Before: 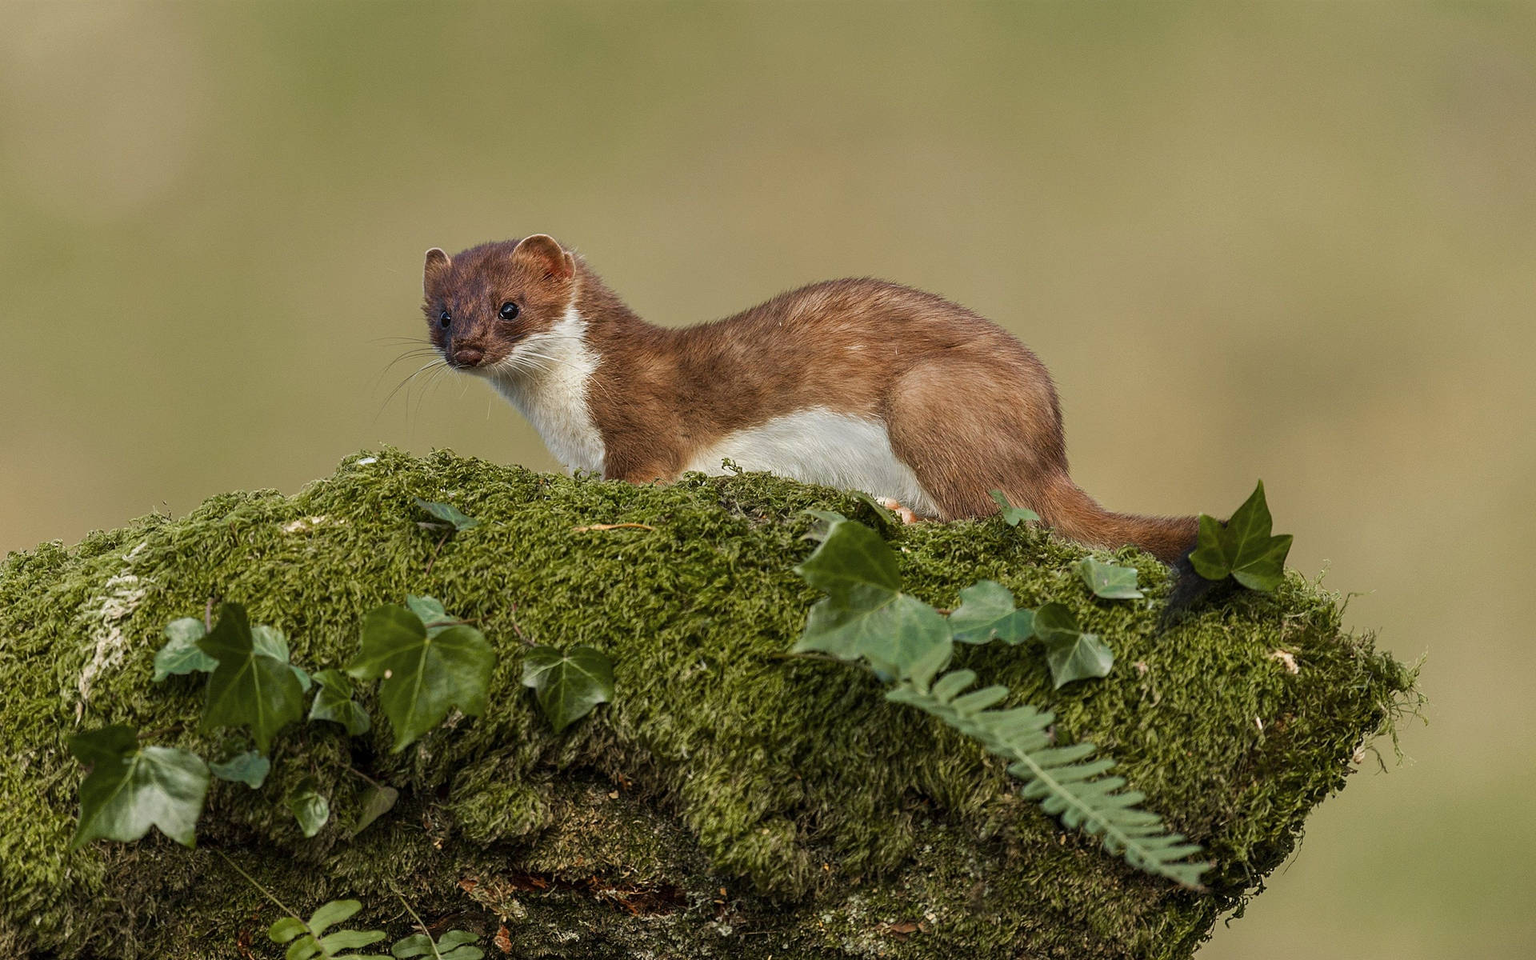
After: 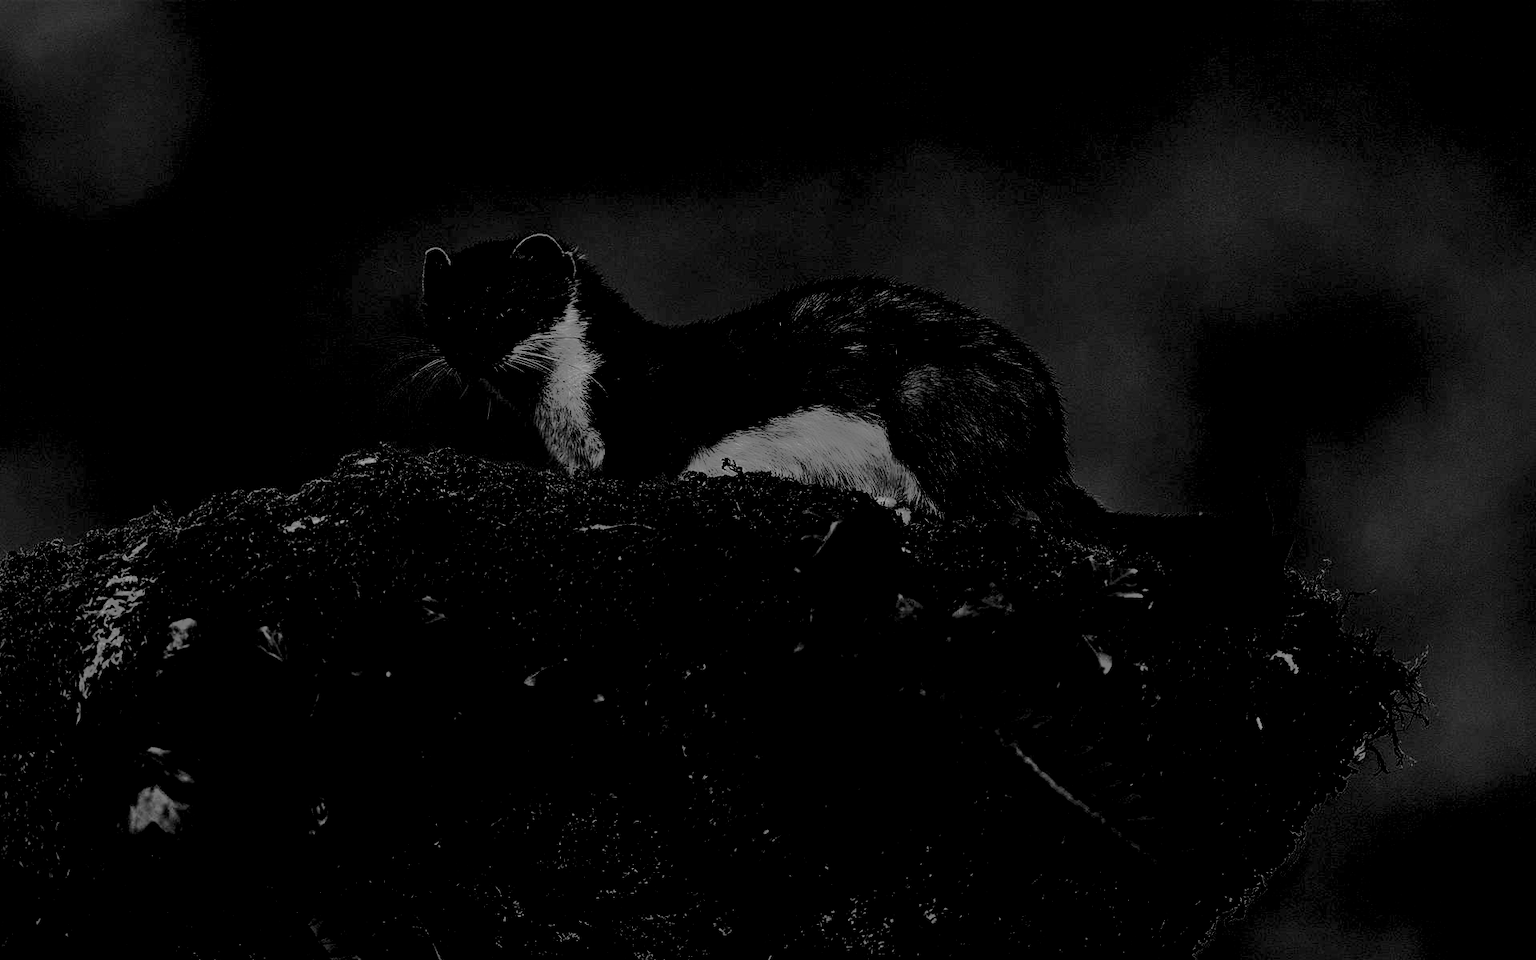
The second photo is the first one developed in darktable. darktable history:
shadows and highlights: on, module defaults
levels: levels [0.514, 0.759, 1]
color calibration: output gray [0.267, 0.423, 0.261, 0], x 0.354, y 0.368, temperature 4741.62 K
exposure: black level correction 0.006, exposure -0.219 EV, compensate highlight preservation false
